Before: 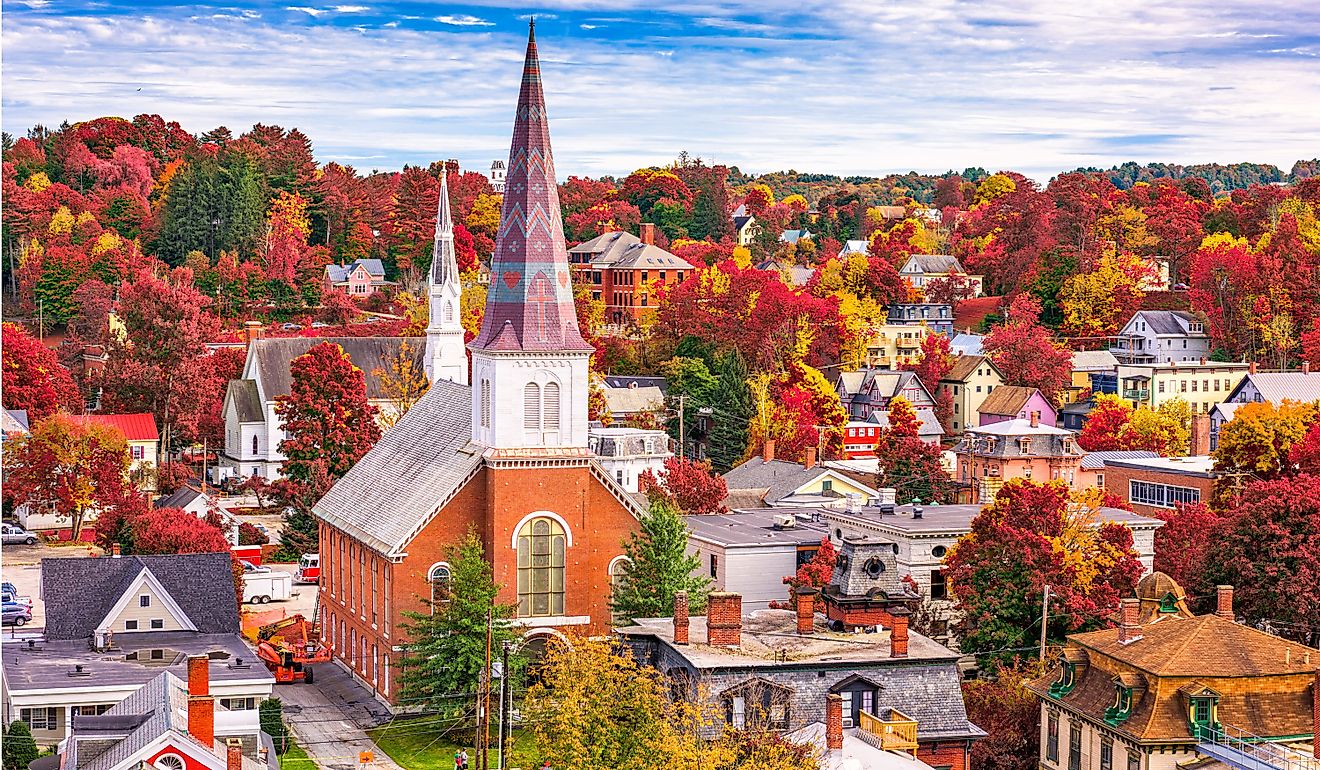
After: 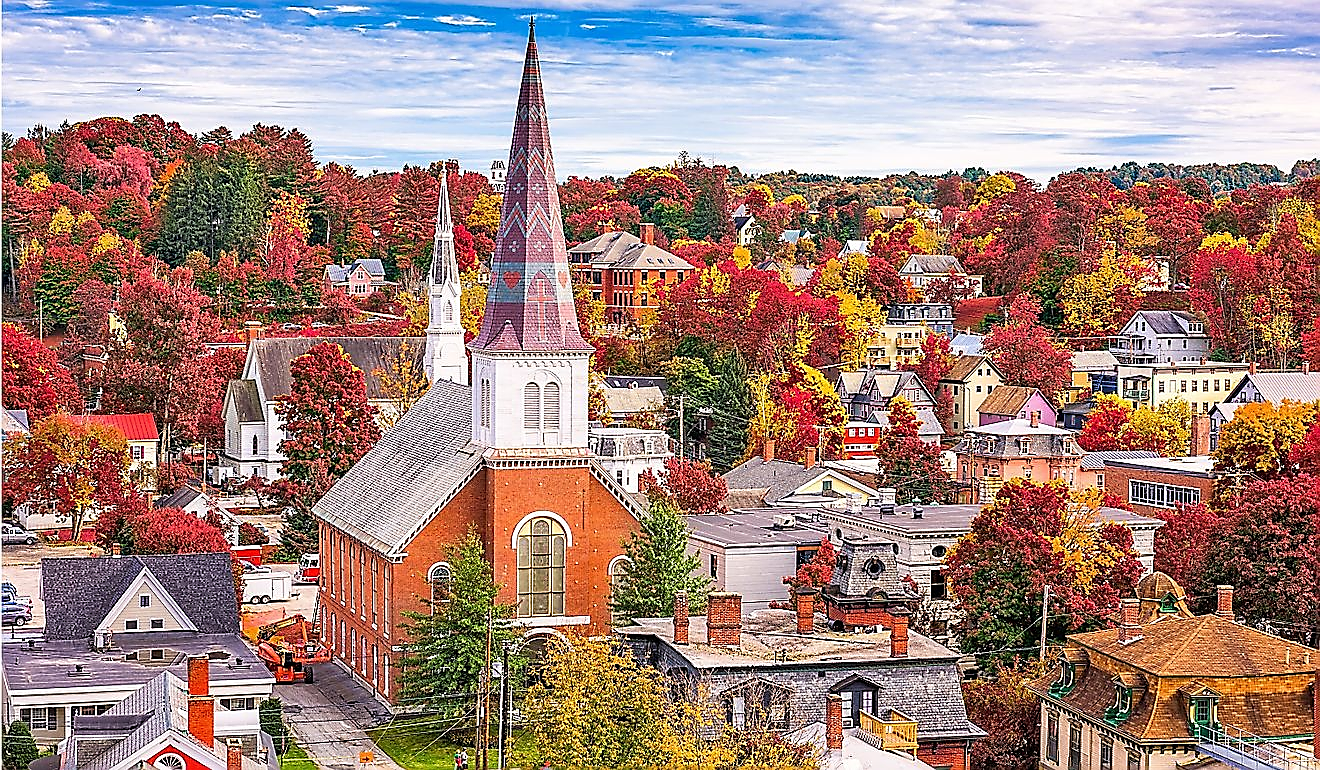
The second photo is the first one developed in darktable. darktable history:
sharpen: radius 1.395, amount 1.246, threshold 0.74
